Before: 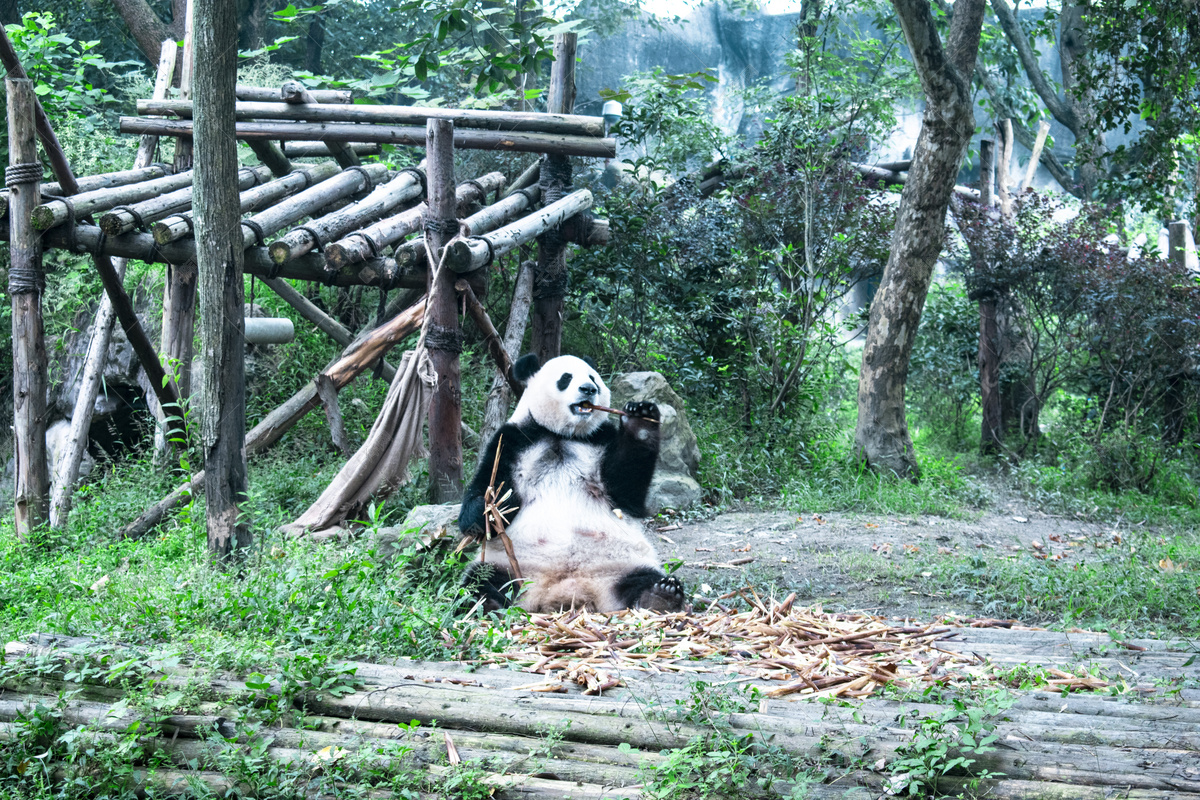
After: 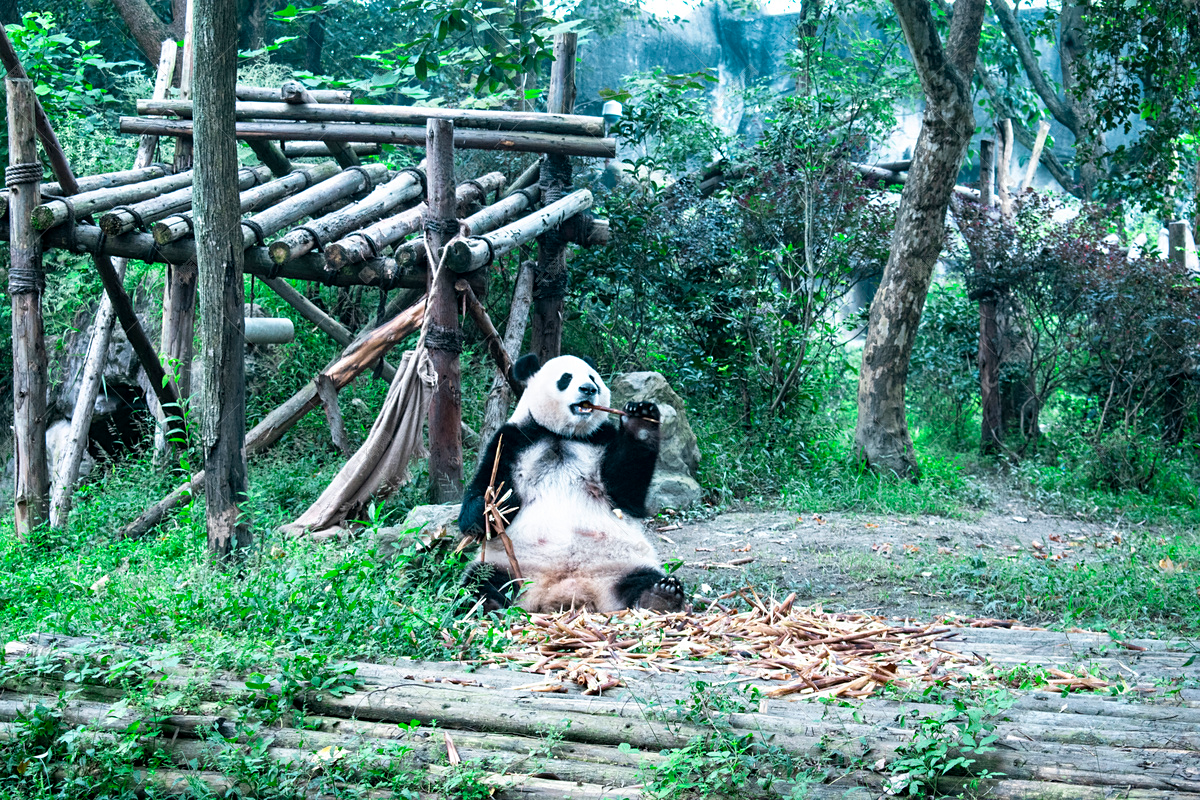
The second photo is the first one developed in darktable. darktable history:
sharpen: amount 0.2
shadows and highlights: shadows 37.27, highlights -28.18, soften with gaussian
